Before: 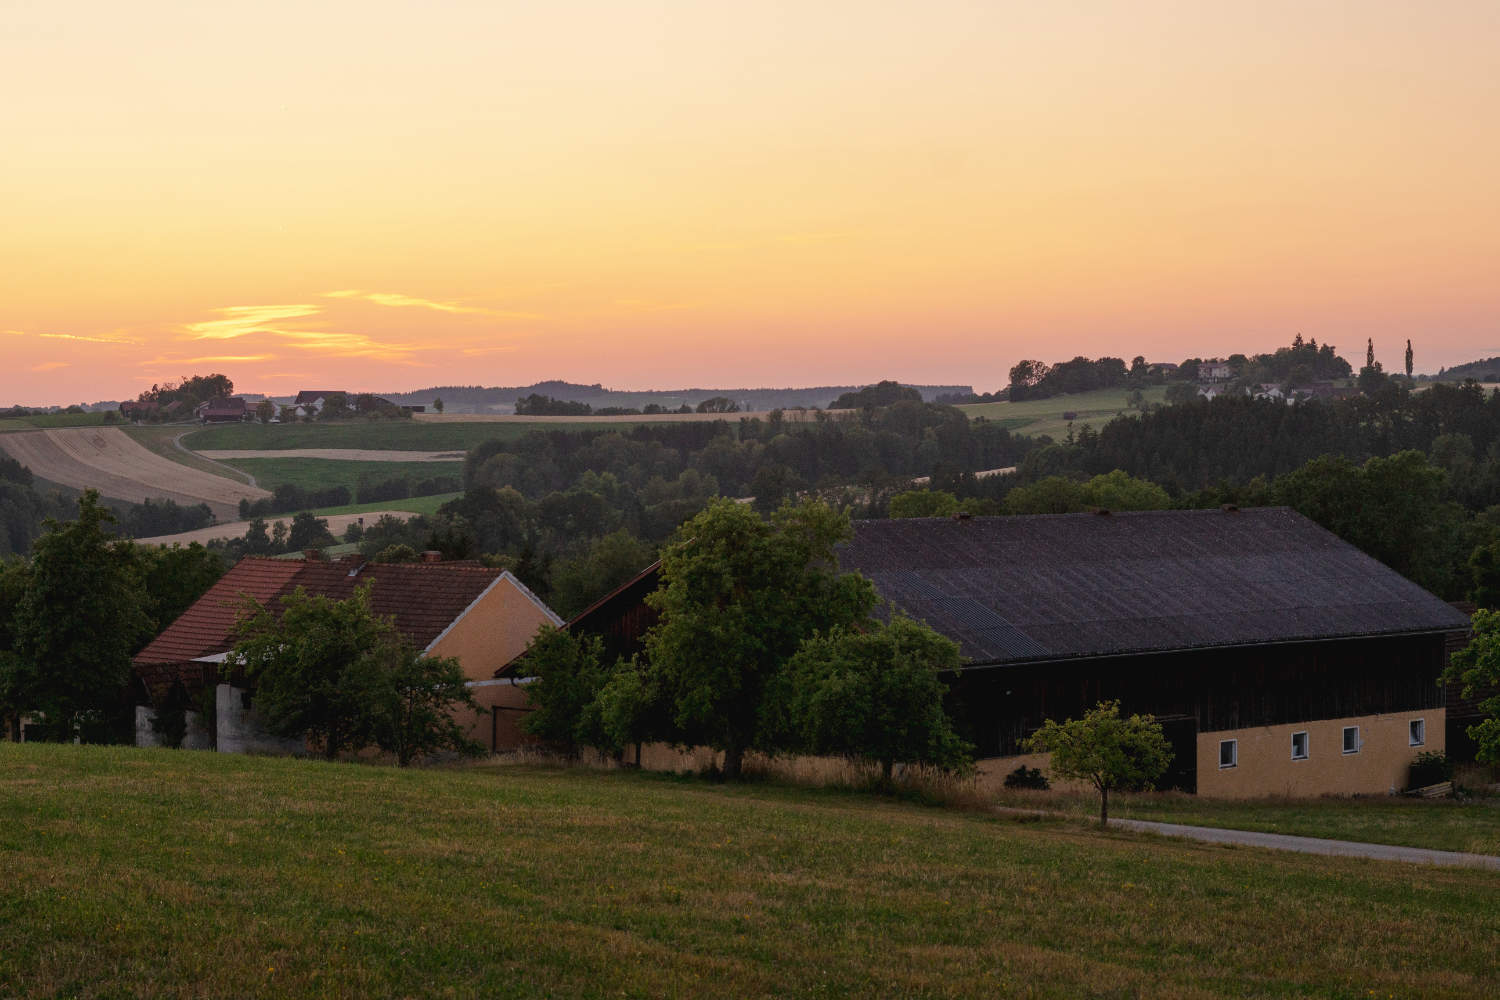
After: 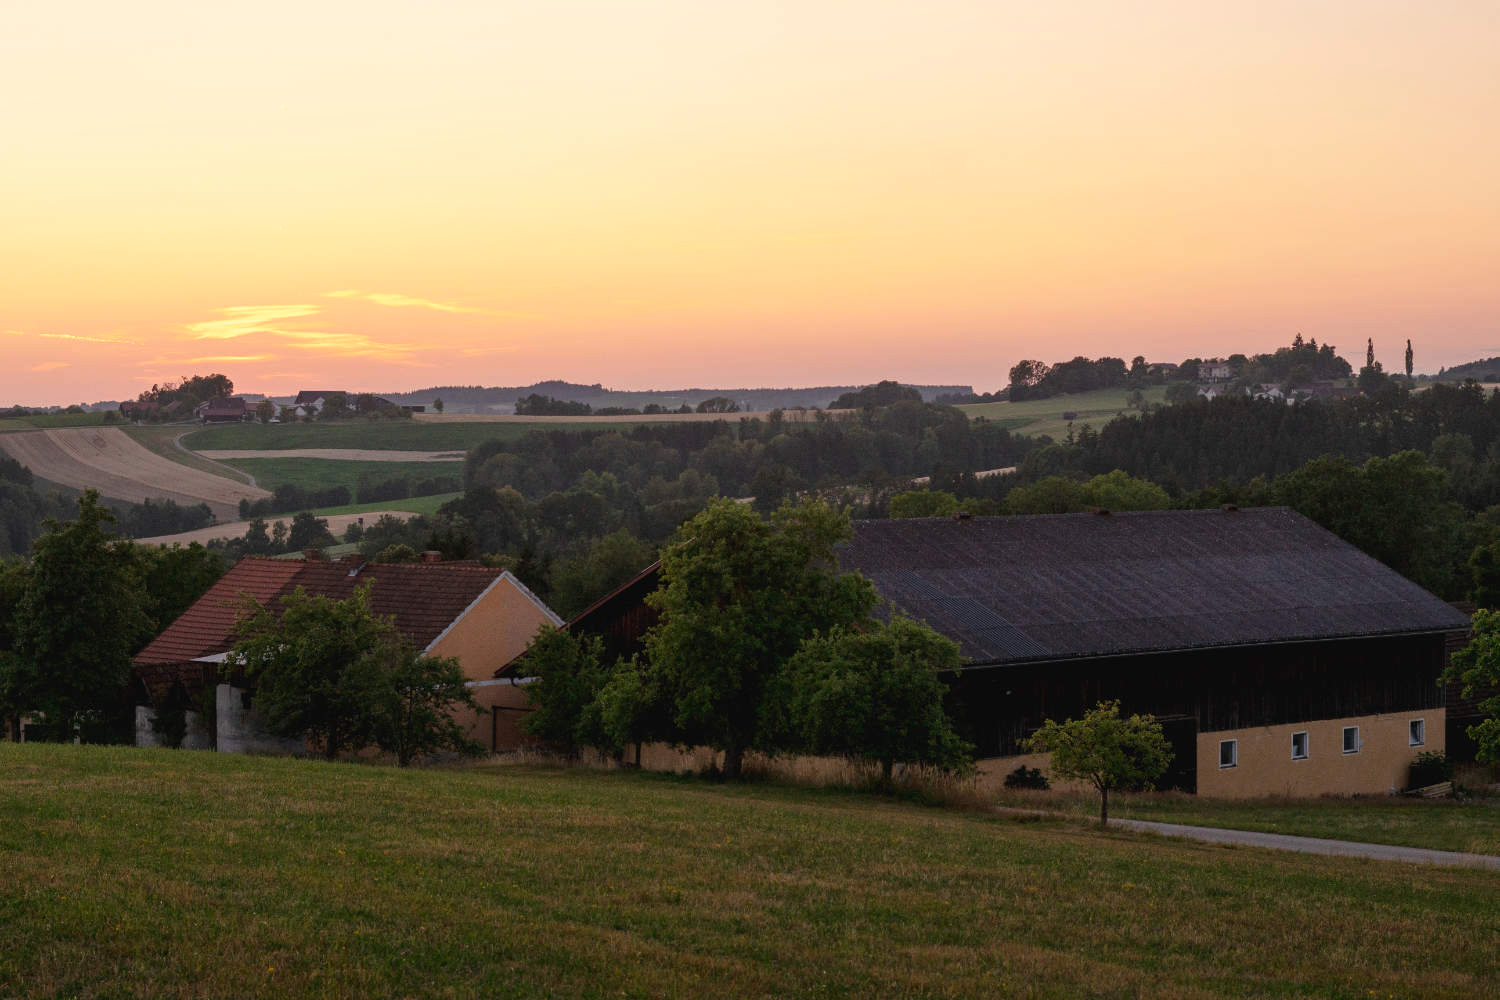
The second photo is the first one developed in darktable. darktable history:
shadows and highlights: shadows 0, highlights 40
white balance: red 1, blue 1
